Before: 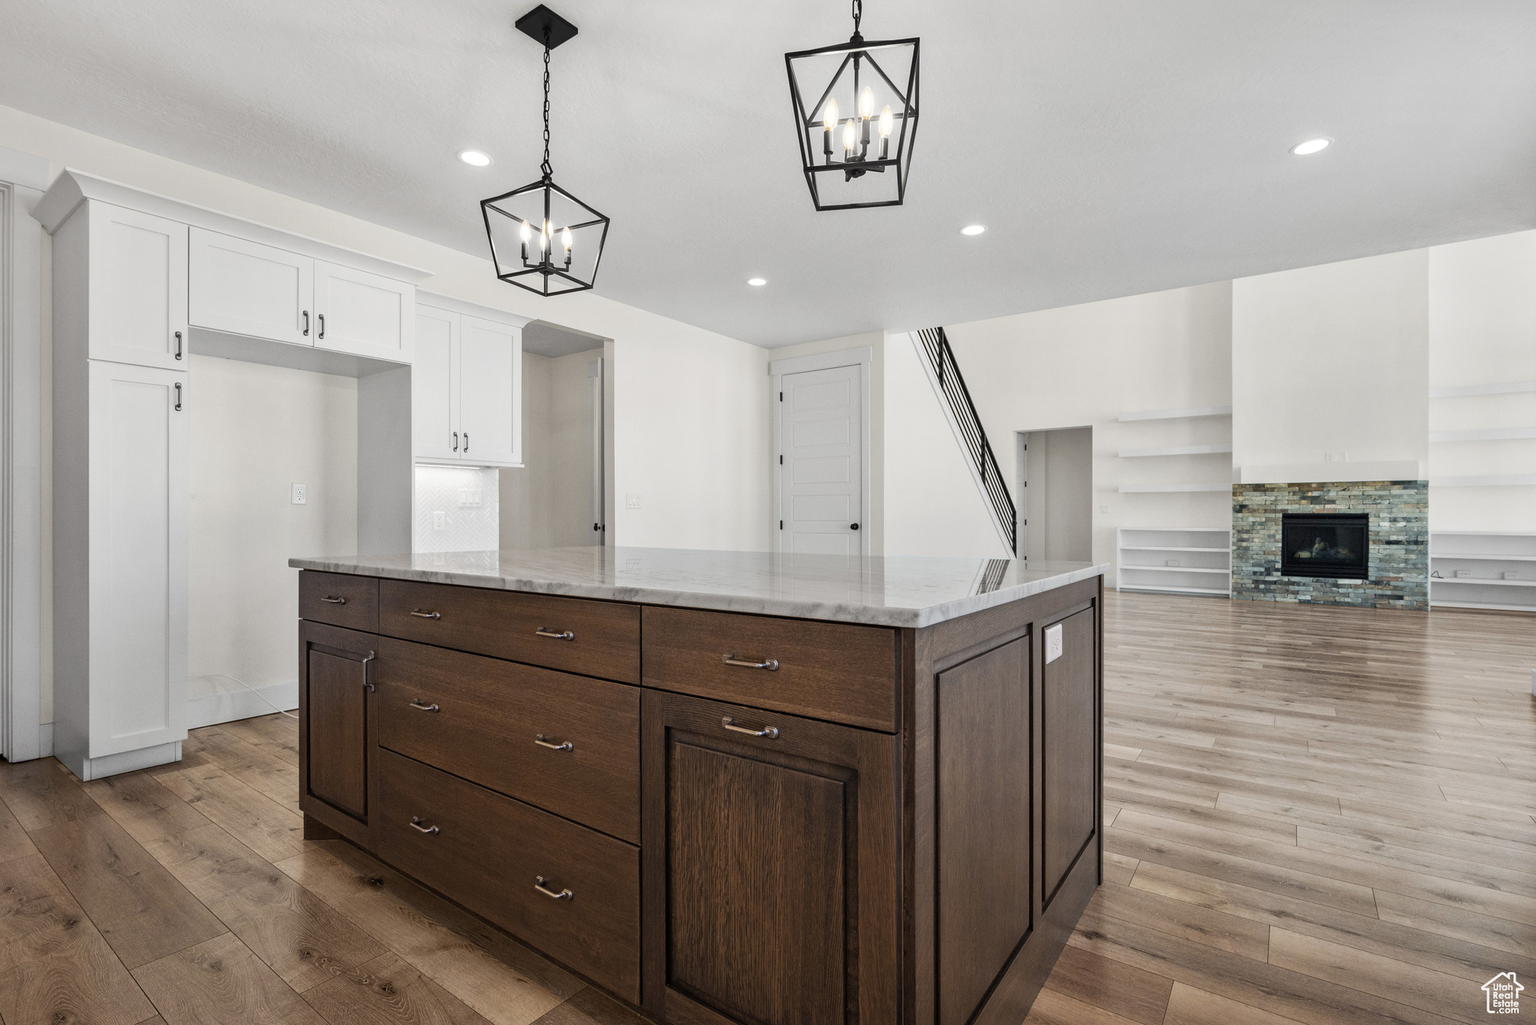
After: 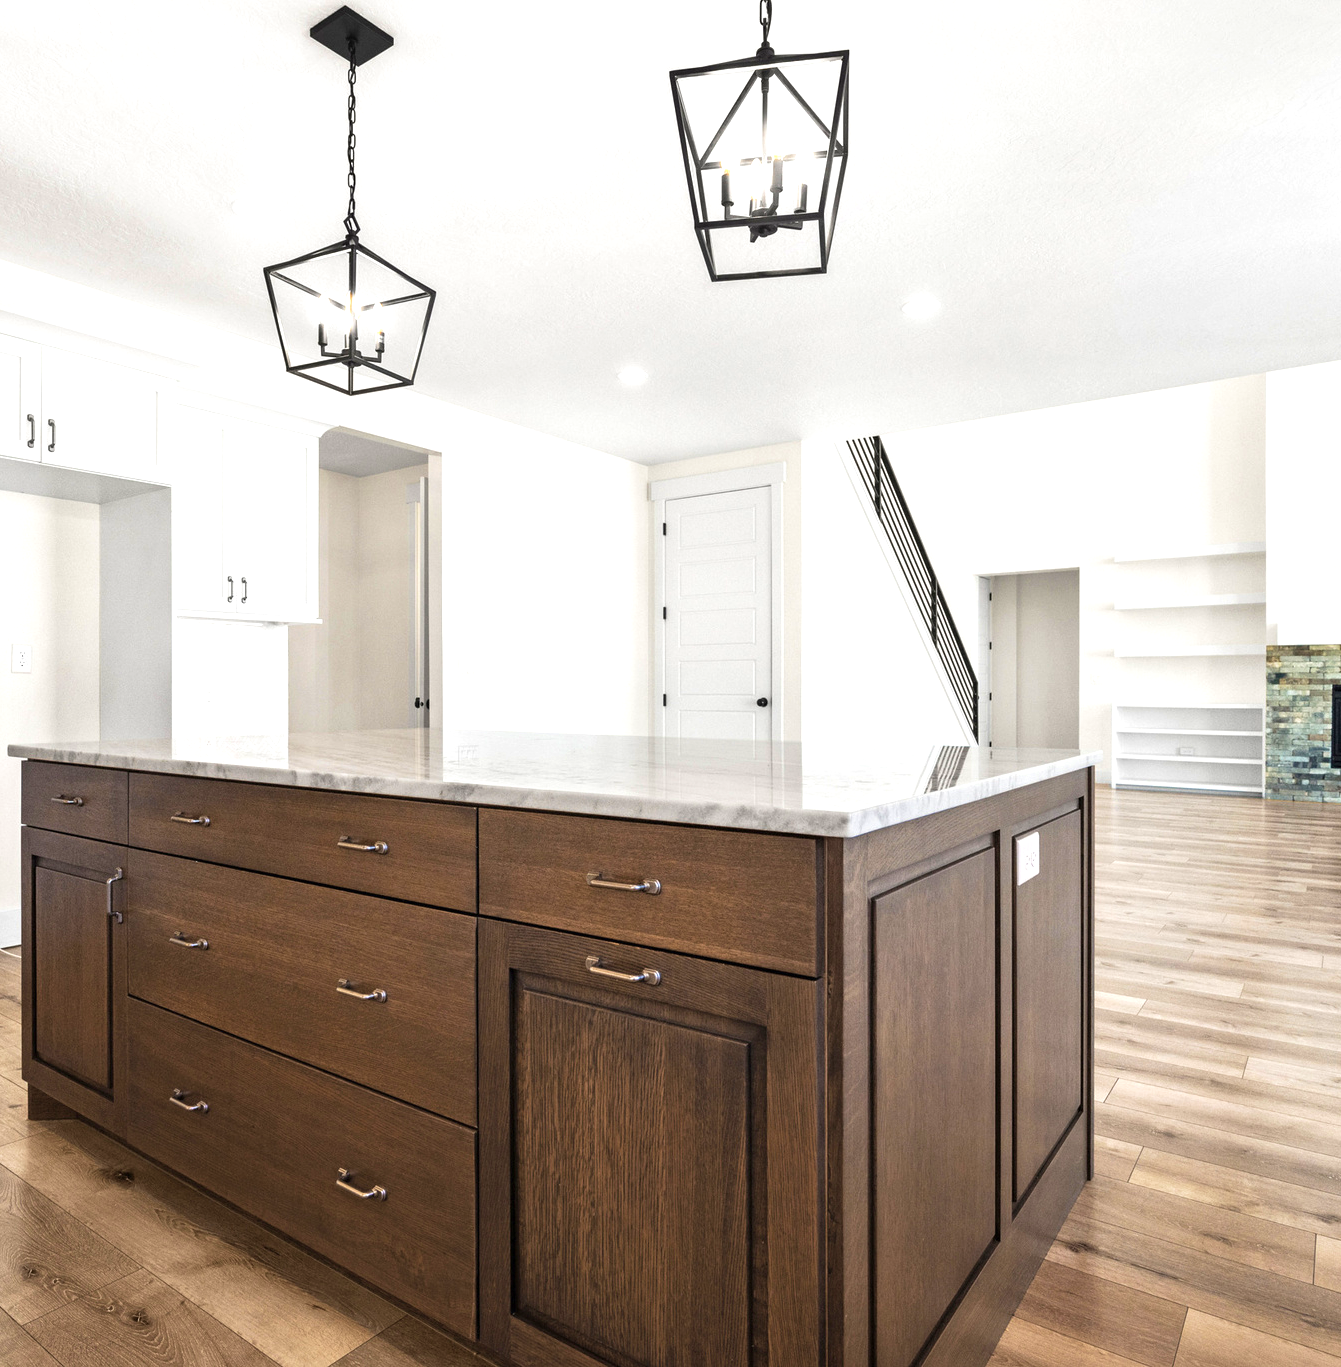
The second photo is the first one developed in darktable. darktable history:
crop and rotate: left 18.432%, right 16.045%
exposure: exposure 0.827 EV, compensate highlight preservation false
velvia: on, module defaults
